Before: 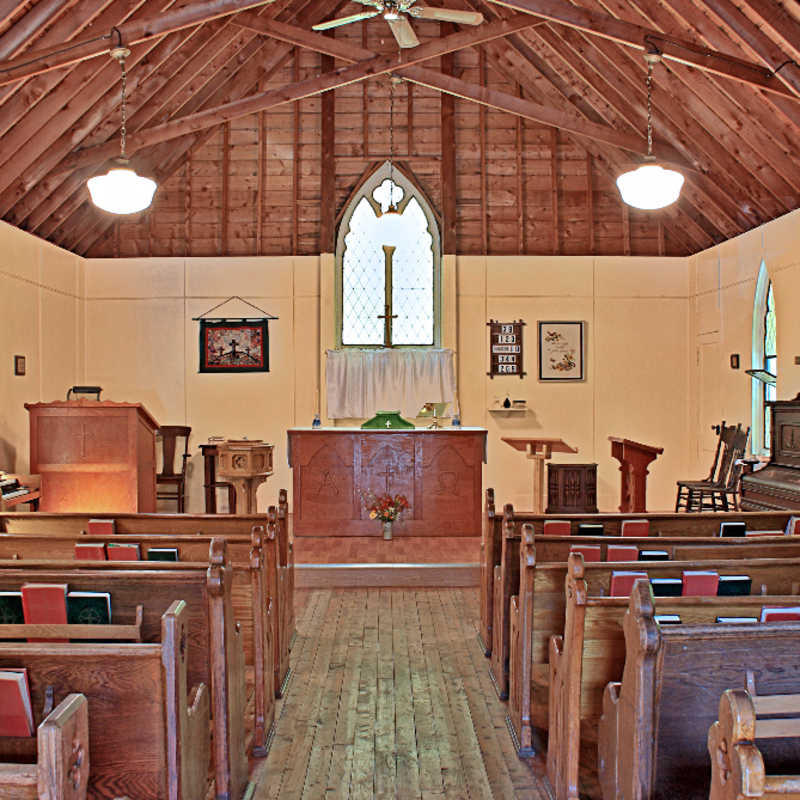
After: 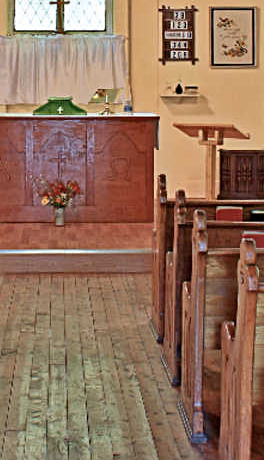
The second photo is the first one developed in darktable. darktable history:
crop: left 41.005%, top 39.352%, right 25.941%, bottom 3.034%
sharpen: amount 0.202
